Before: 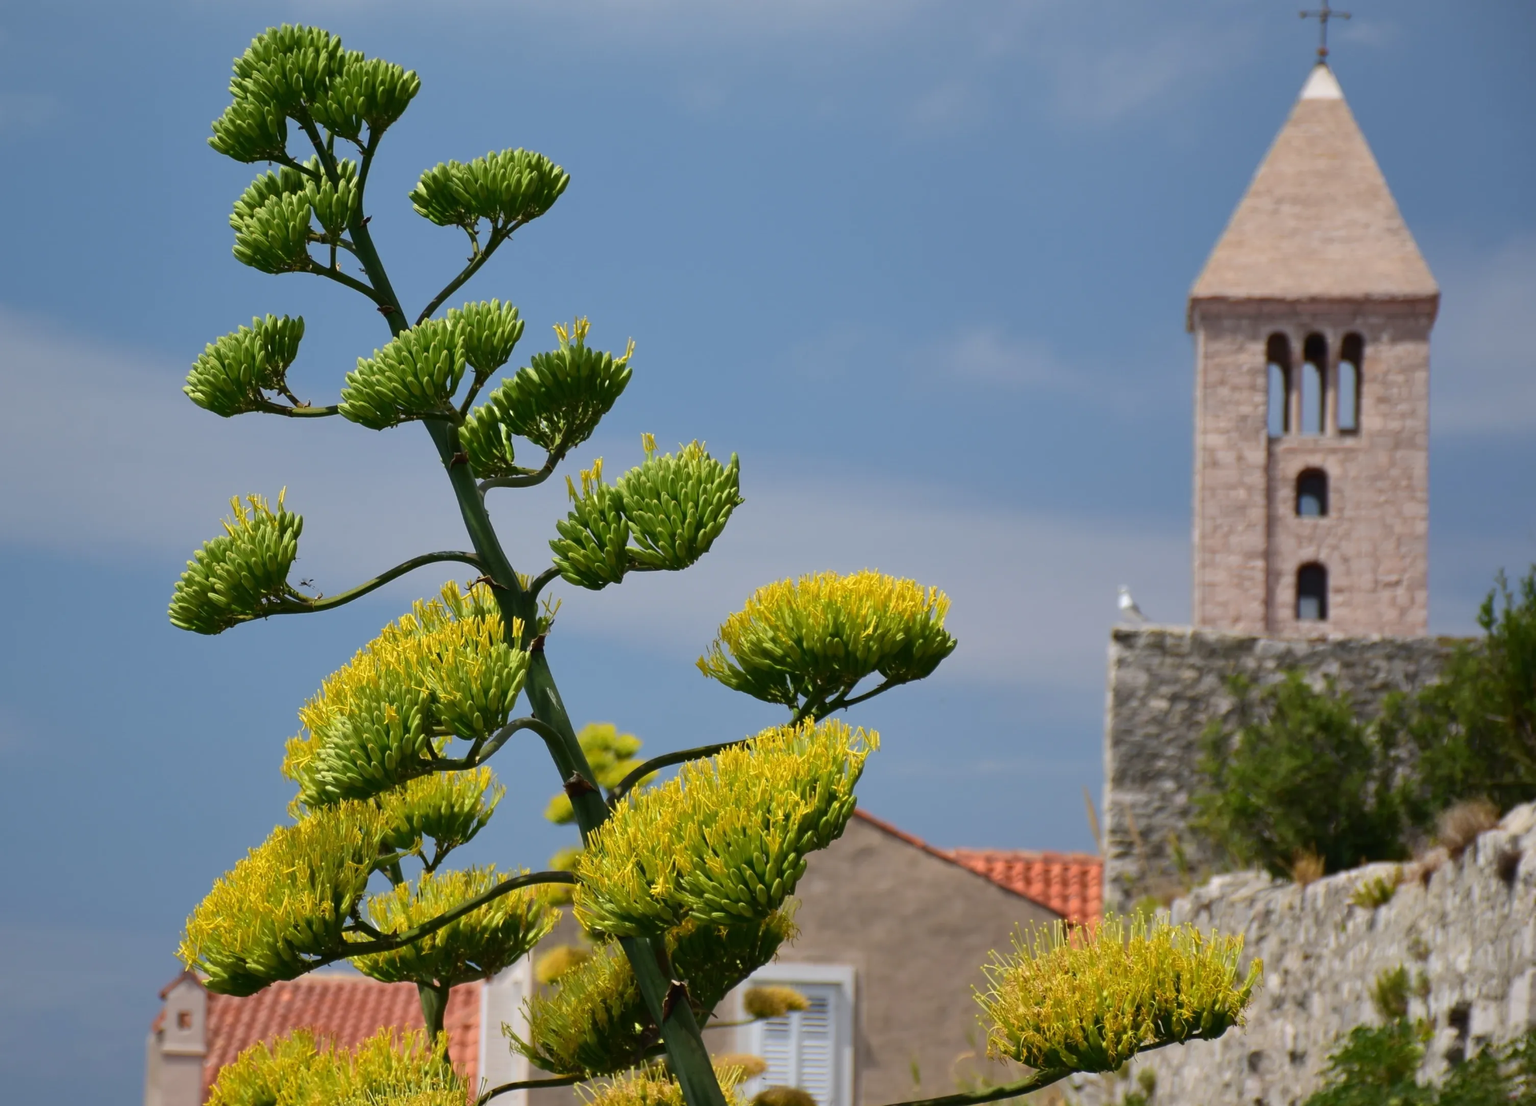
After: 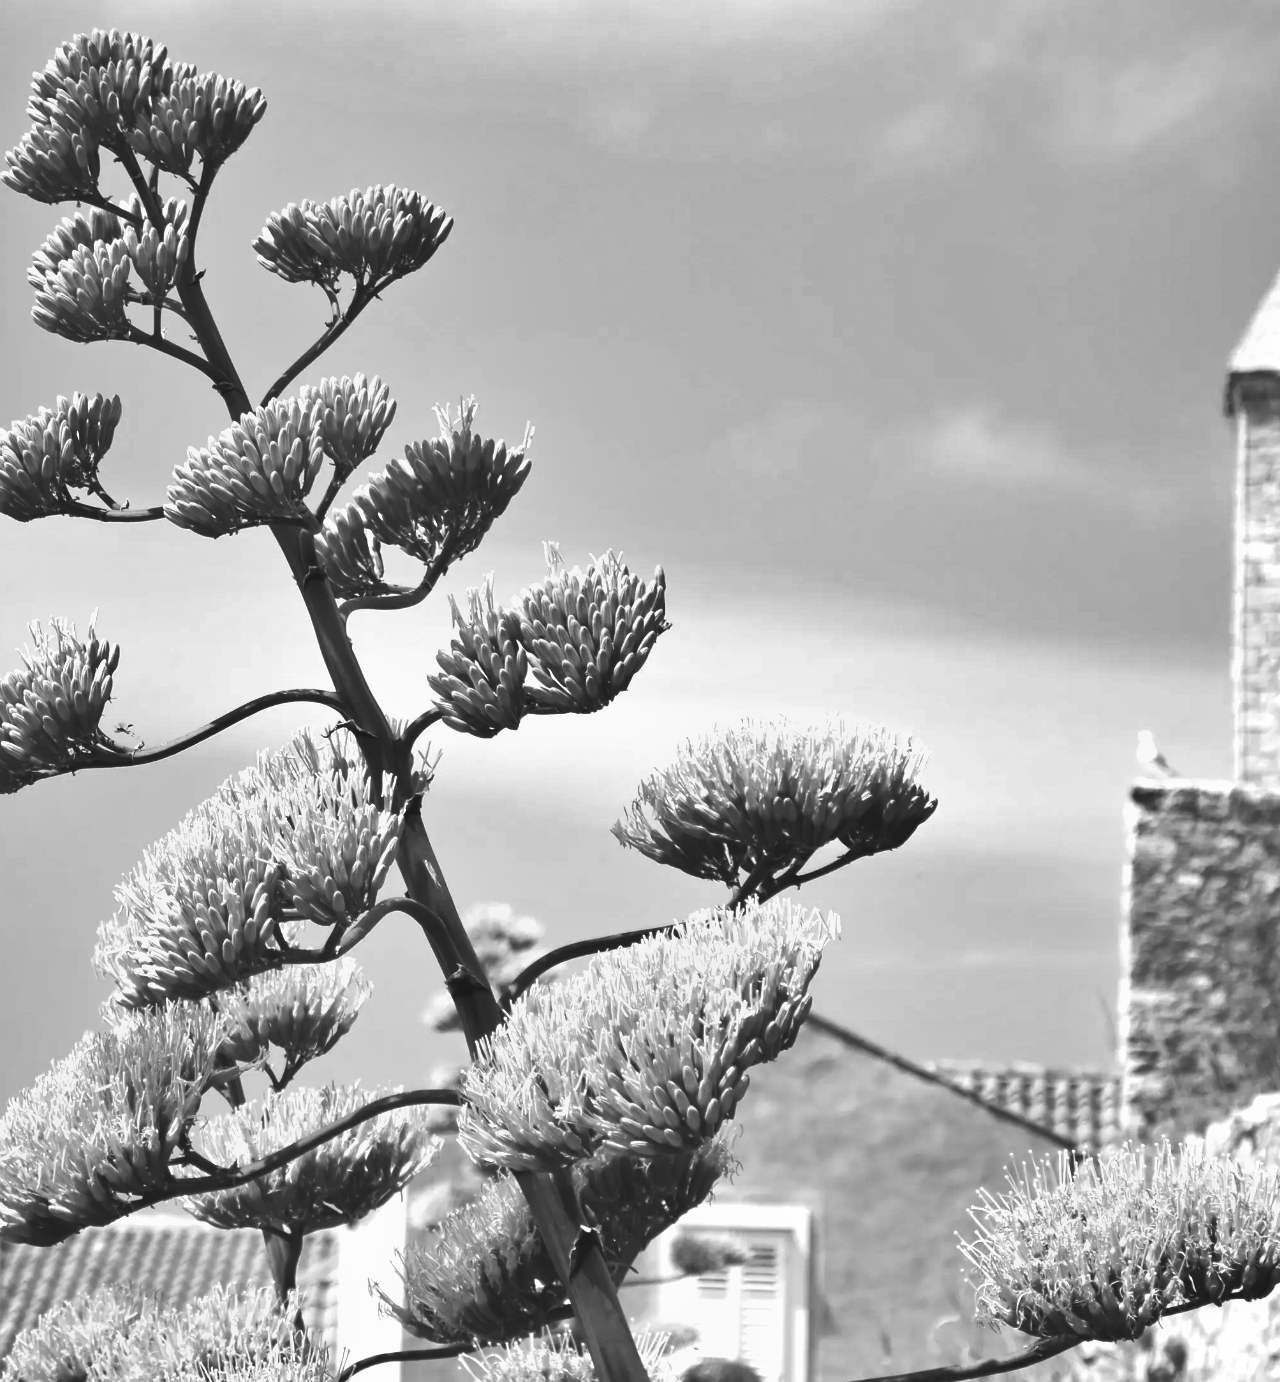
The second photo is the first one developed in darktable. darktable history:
exposure: black level correction 0, exposure 1.625 EV, compensate exposure bias true, compensate highlight preservation false
crop and rotate: left 13.537%, right 19.796%
color correction: highlights a* -11.71, highlights b* -15.58
monochrome: on, module defaults
color balance rgb: linear chroma grading › global chroma 10%, perceptual saturation grading › global saturation 5%, perceptual brilliance grading › global brilliance 4%, global vibrance 7%, saturation formula JzAzBz (2021)
shadows and highlights: shadows 40, highlights -54, highlights color adjustment 46%, low approximation 0.01, soften with gaussian
rgb curve: curves: ch0 [(0.123, 0.061) (0.995, 0.887)]; ch1 [(0.06, 0.116) (1, 0.906)]; ch2 [(0, 0) (0.824, 0.69) (1, 1)], mode RGB, independent channels, compensate middle gray true
